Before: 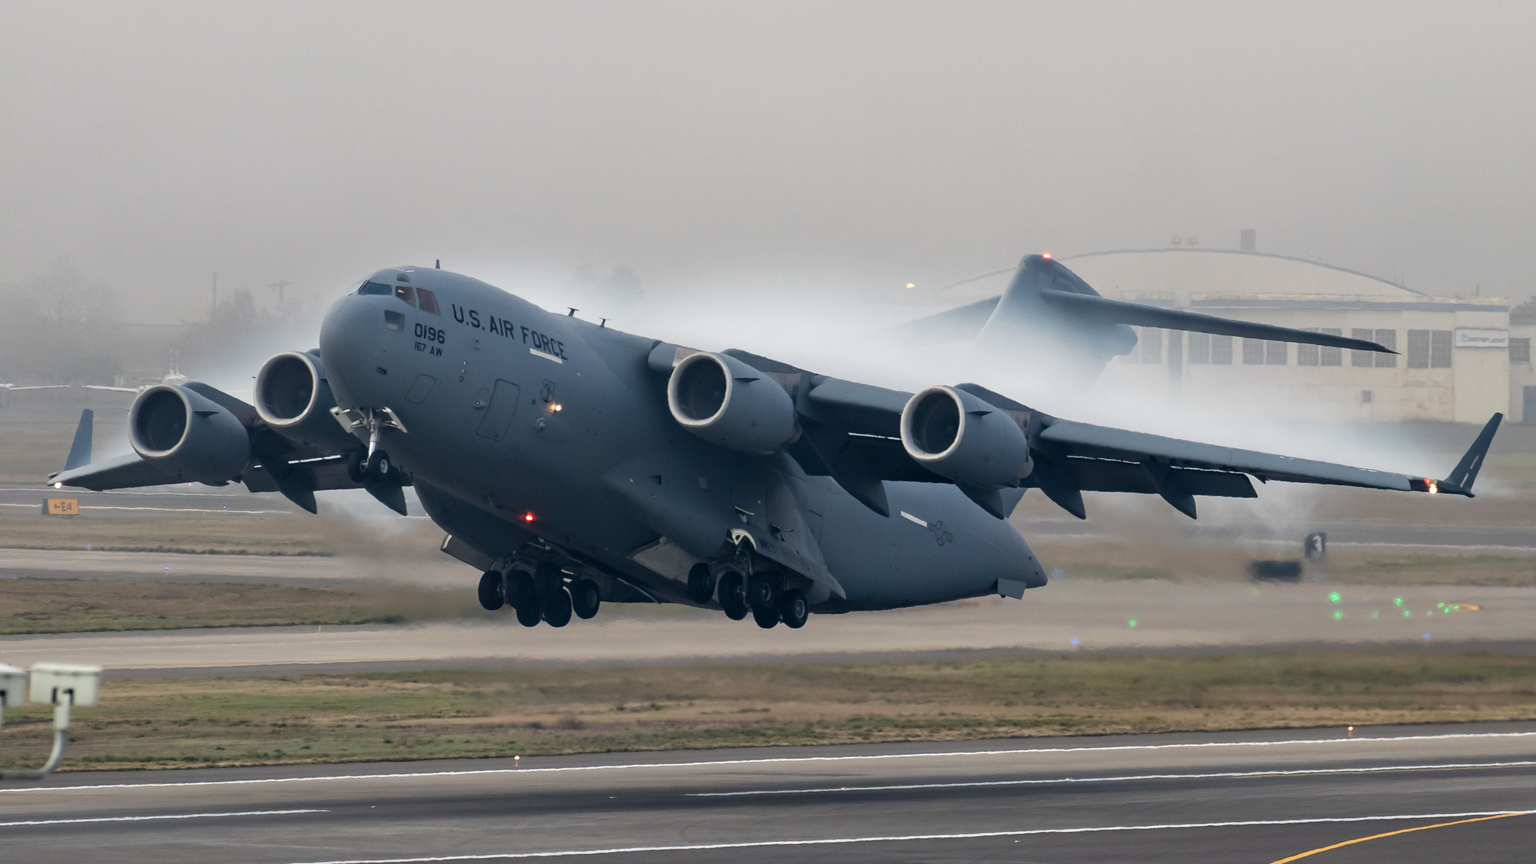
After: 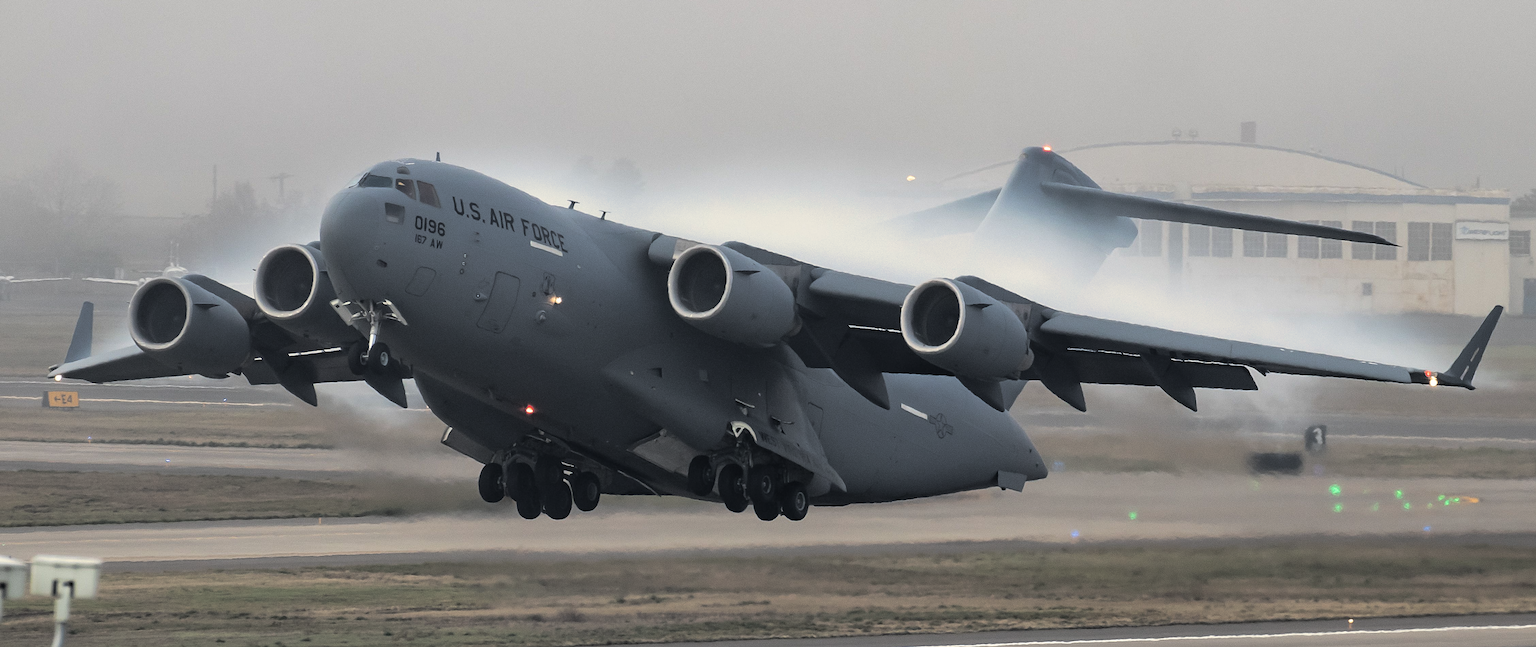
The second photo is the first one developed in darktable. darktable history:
tone equalizer: on, module defaults
sharpen: on, module defaults
split-toning: shadows › hue 43.2°, shadows › saturation 0, highlights › hue 50.4°, highlights › saturation 1
crop and rotate: top 12.5%, bottom 12.5%
